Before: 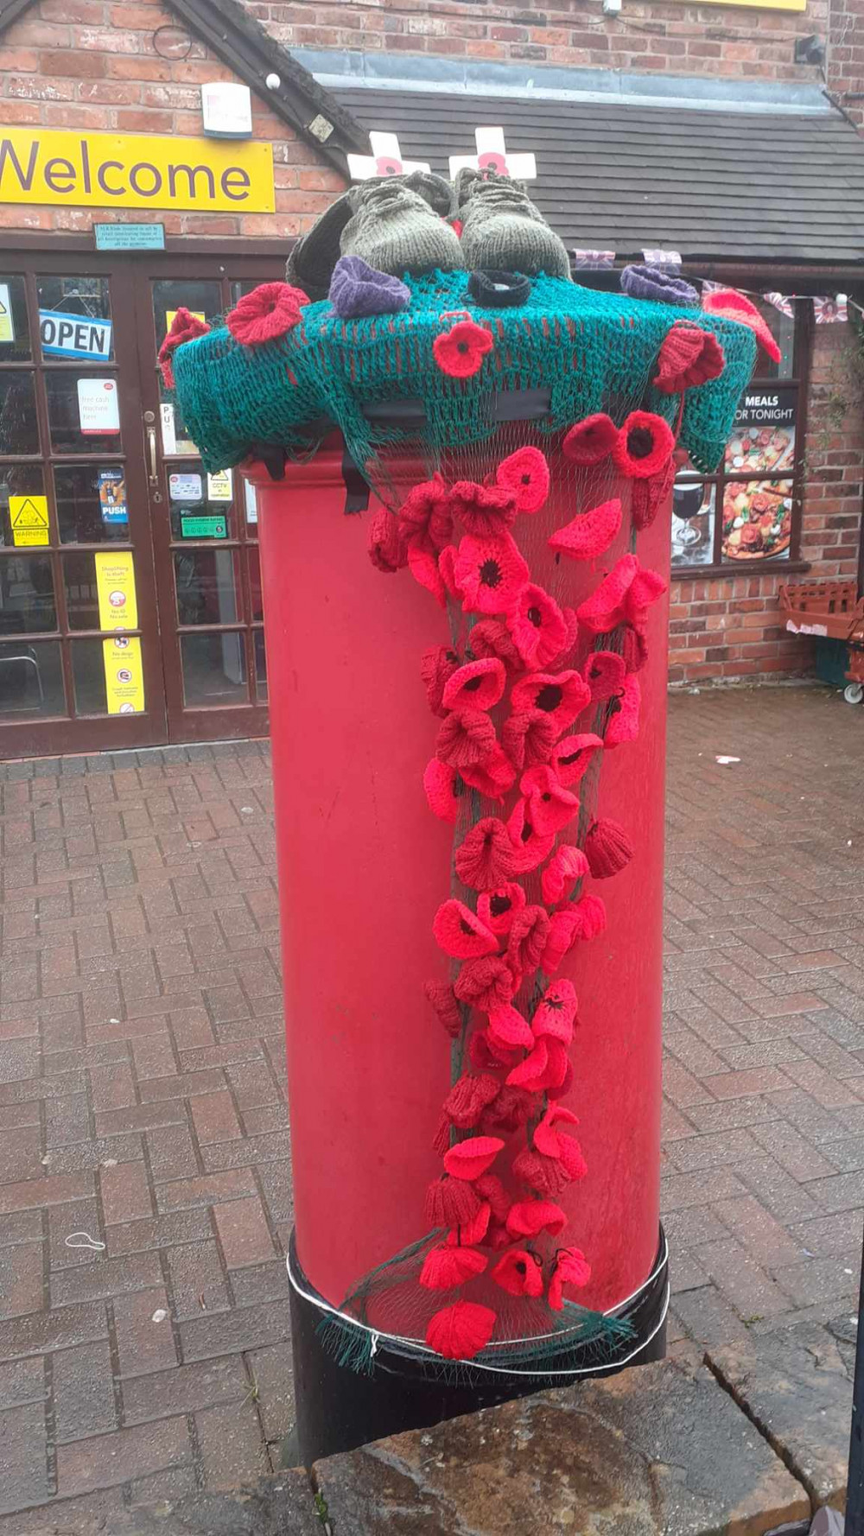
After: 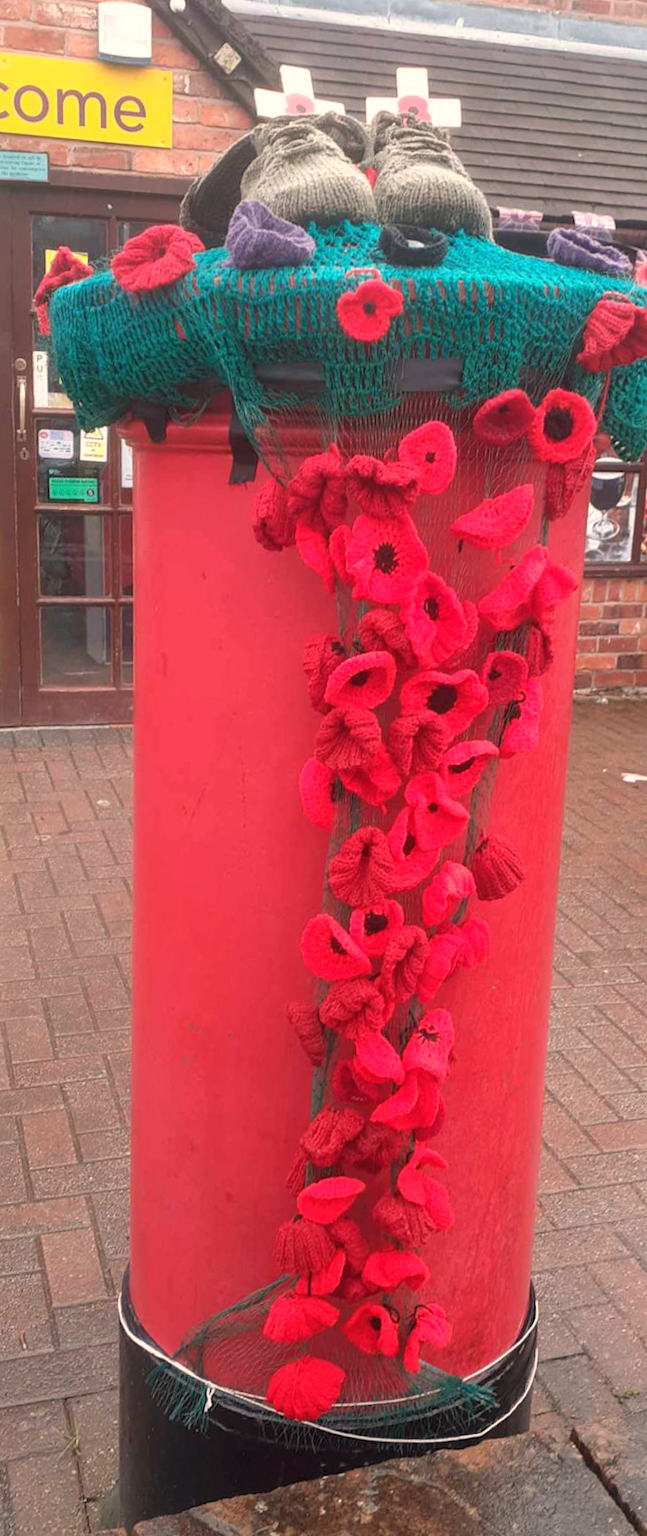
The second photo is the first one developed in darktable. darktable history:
white balance: red 1.127, blue 0.943
crop and rotate: angle -3.27°, left 14.277%, top 0.028%, right 10.766%, bottom 0.028%
